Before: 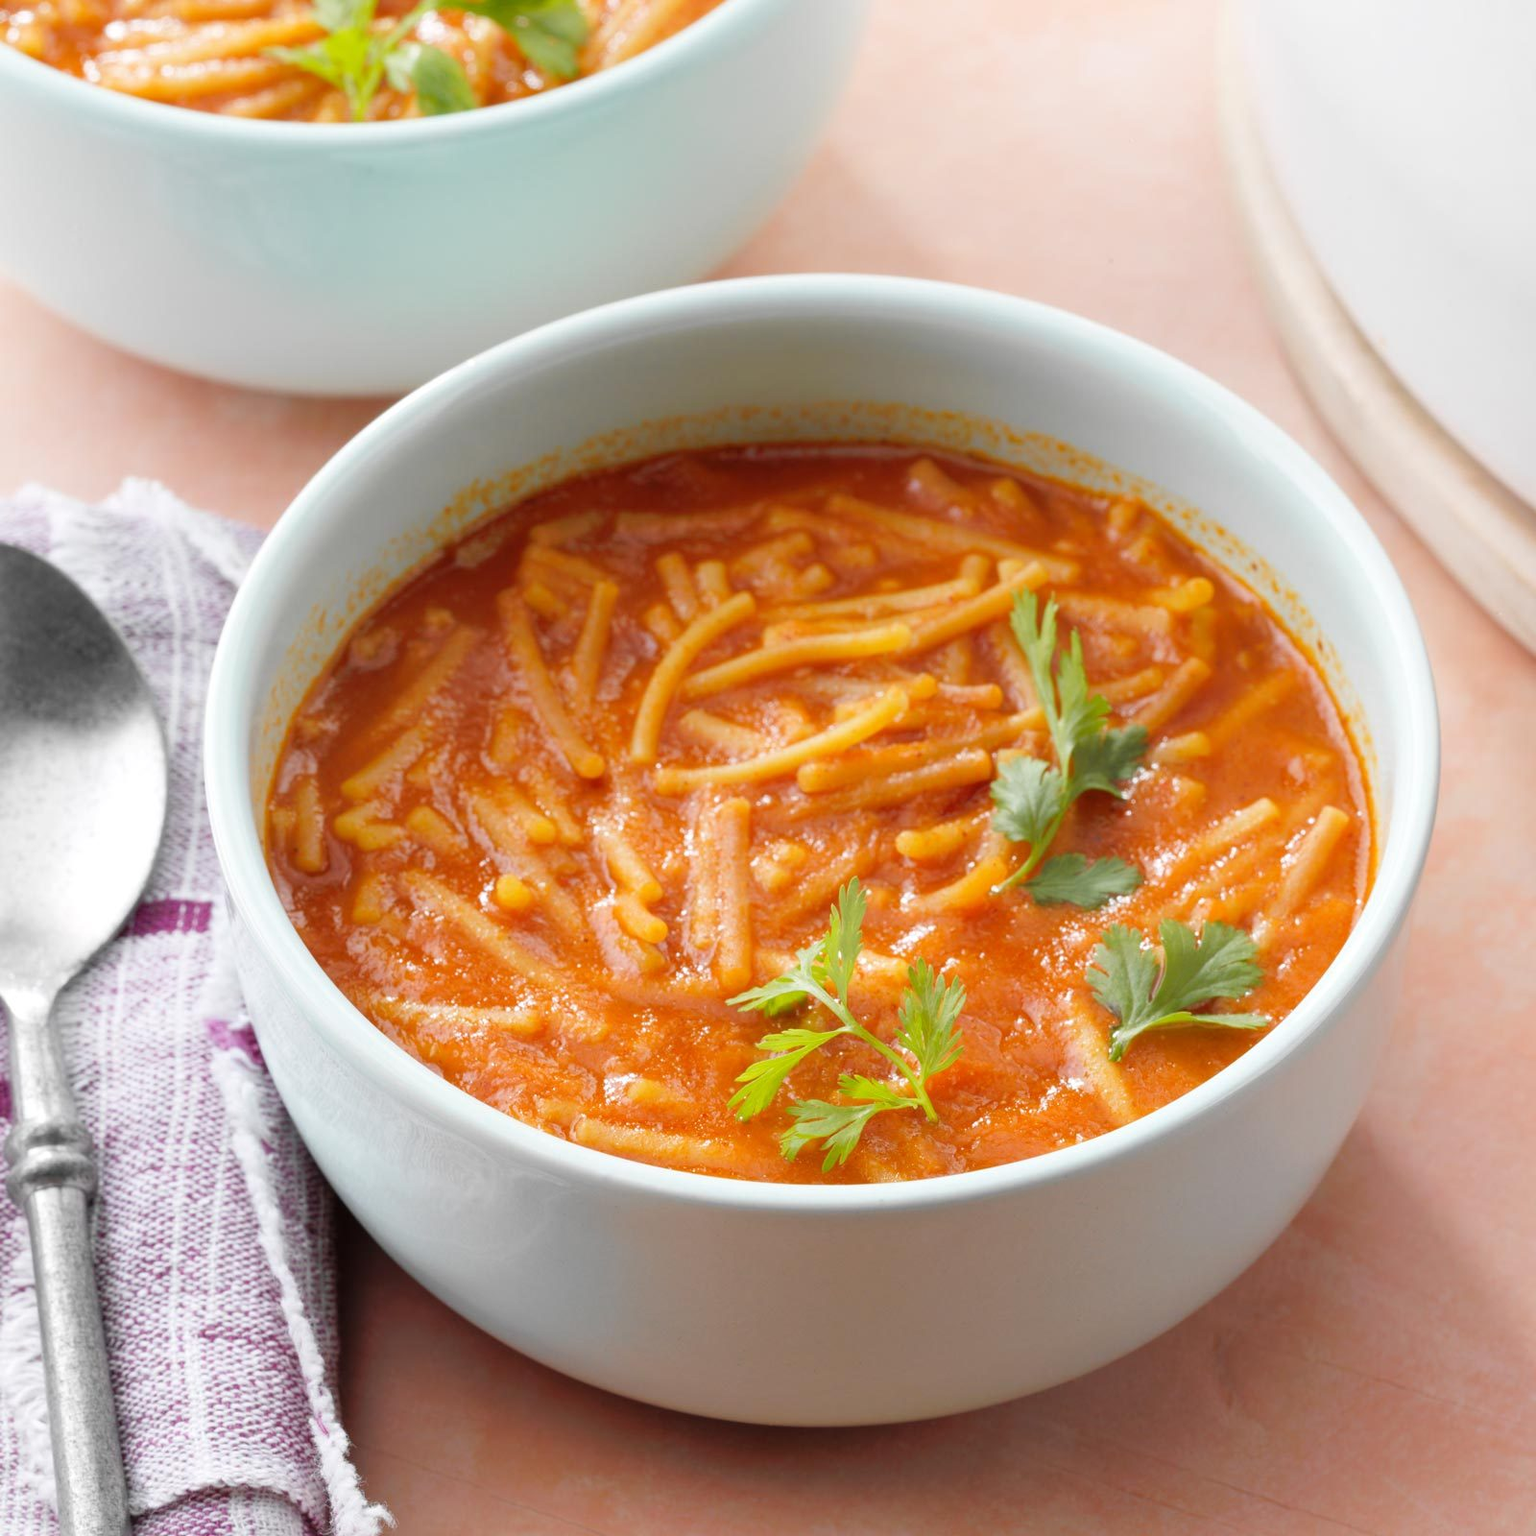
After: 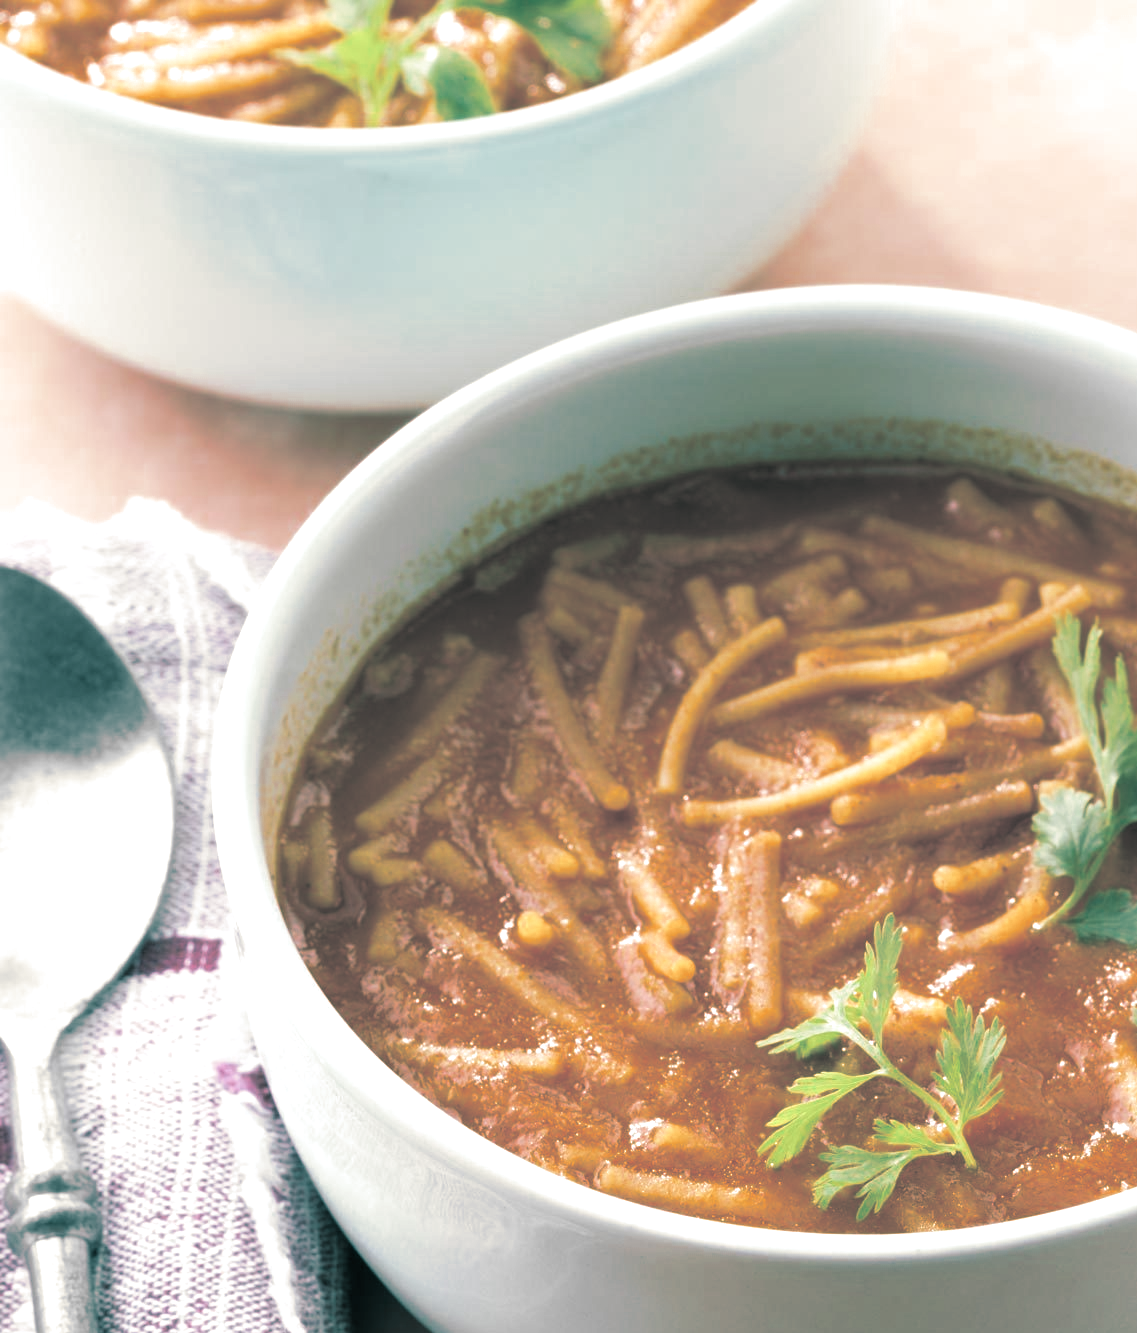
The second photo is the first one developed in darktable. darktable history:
color balance rgb: perceptual saturation grading › global saturation 25%, perceptual saturation grading › highlights -50%, perceptual saturation grading › shadows 30%, perceptual brilliance grading › global brilliance 12%, global vibrance 20%
color zones: curves: ch0 [(0, 0.5) (0.125, 0.4) (0.25, 0.5) (0.375, 0.4) (0.5, 0.4) (0.625, 0.35) (0.75, 0.35) (0.875, 0.5)]; ch1 [(0, 0.35) (0.125, 0.45) (0.25, 0.35) (0.375, 0.35) (0.5, 0.35) (0.625, 0.35) (0.75, 0.45) (0.875, 0.35)]; ch2 [(0, 0.6) (0.125, 0.5) (0.25, 0.5) (0.375, 0.6) (0.5, 0.6) (0.625, 0.5) (0.75, 0.5) (0.875, 0.5)]
split-toning: shadows › hue 186.43°, highlights › hue 49.29°, compress 30.29%
crop: right 28.885%, bottom 16.626%
